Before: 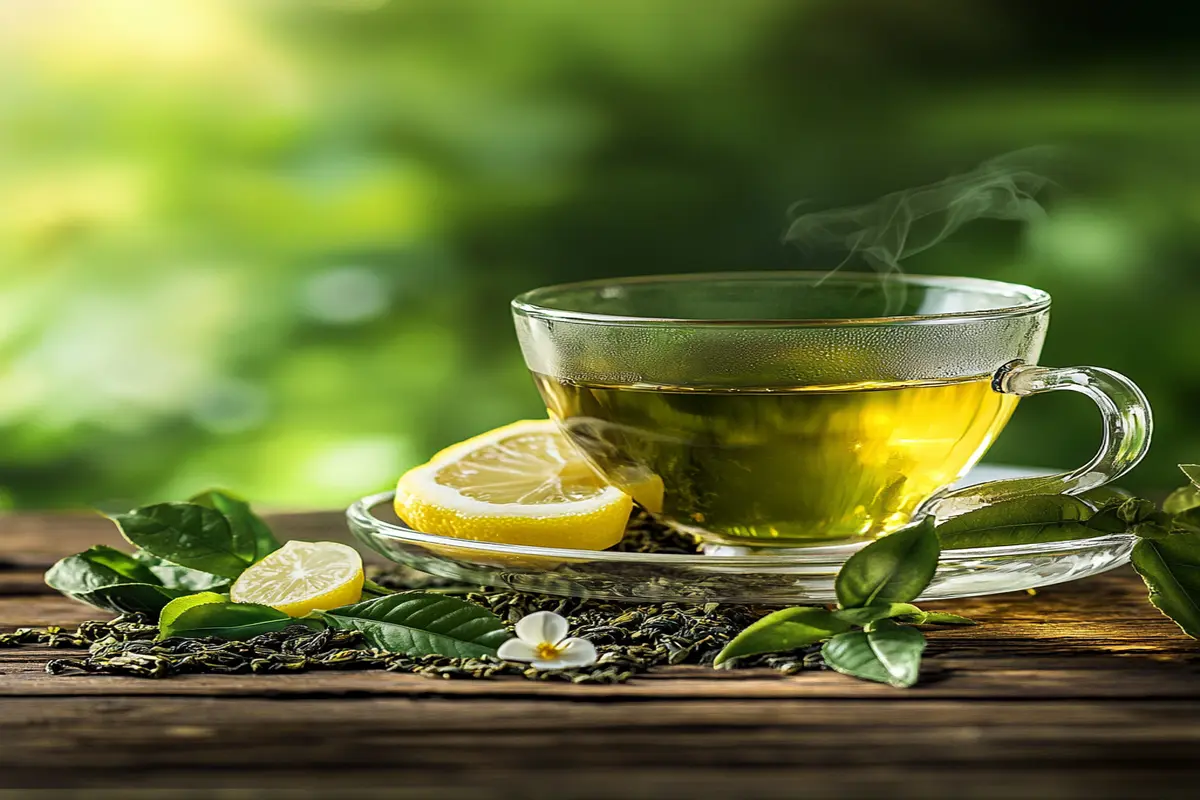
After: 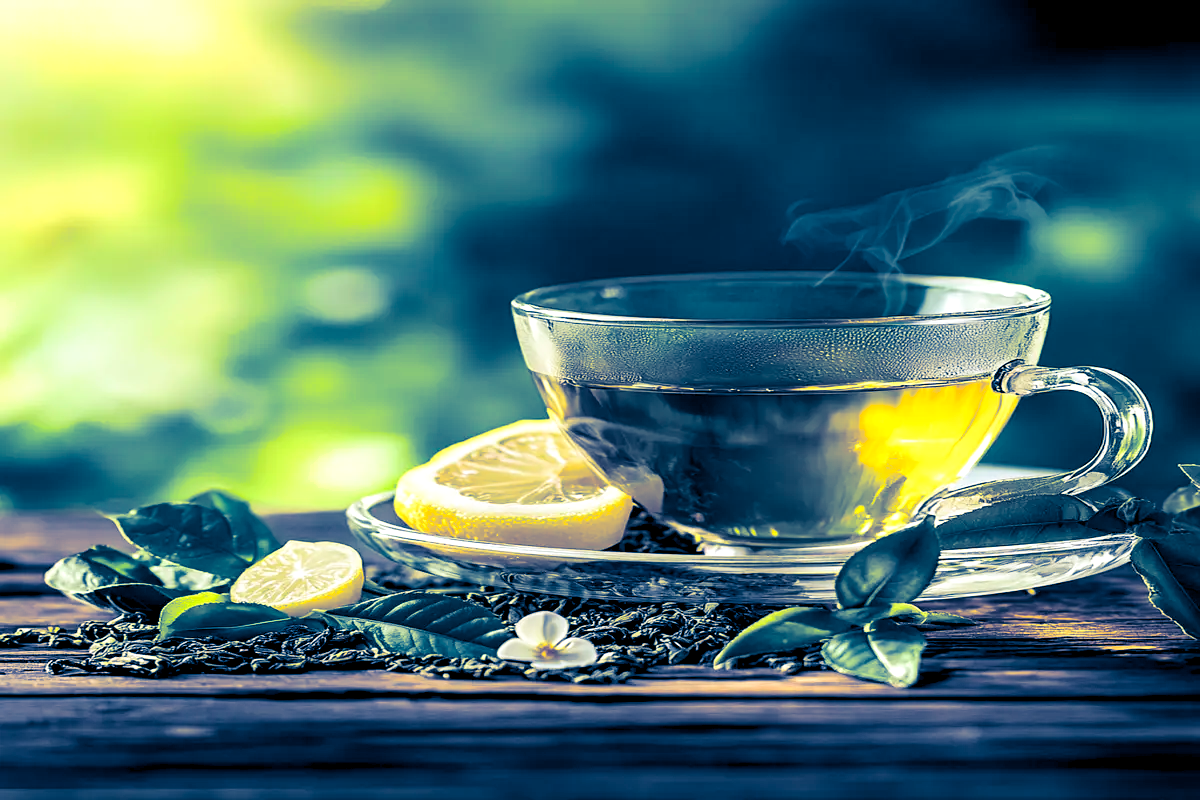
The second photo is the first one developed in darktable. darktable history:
split-toning: shadows › hue 226.8°, shadows › saturation 1, highlights › saturation 0, balance -61.41
levels: black 3.83%, white 90.64%, levels [0.044, 0.416, 0.908]
